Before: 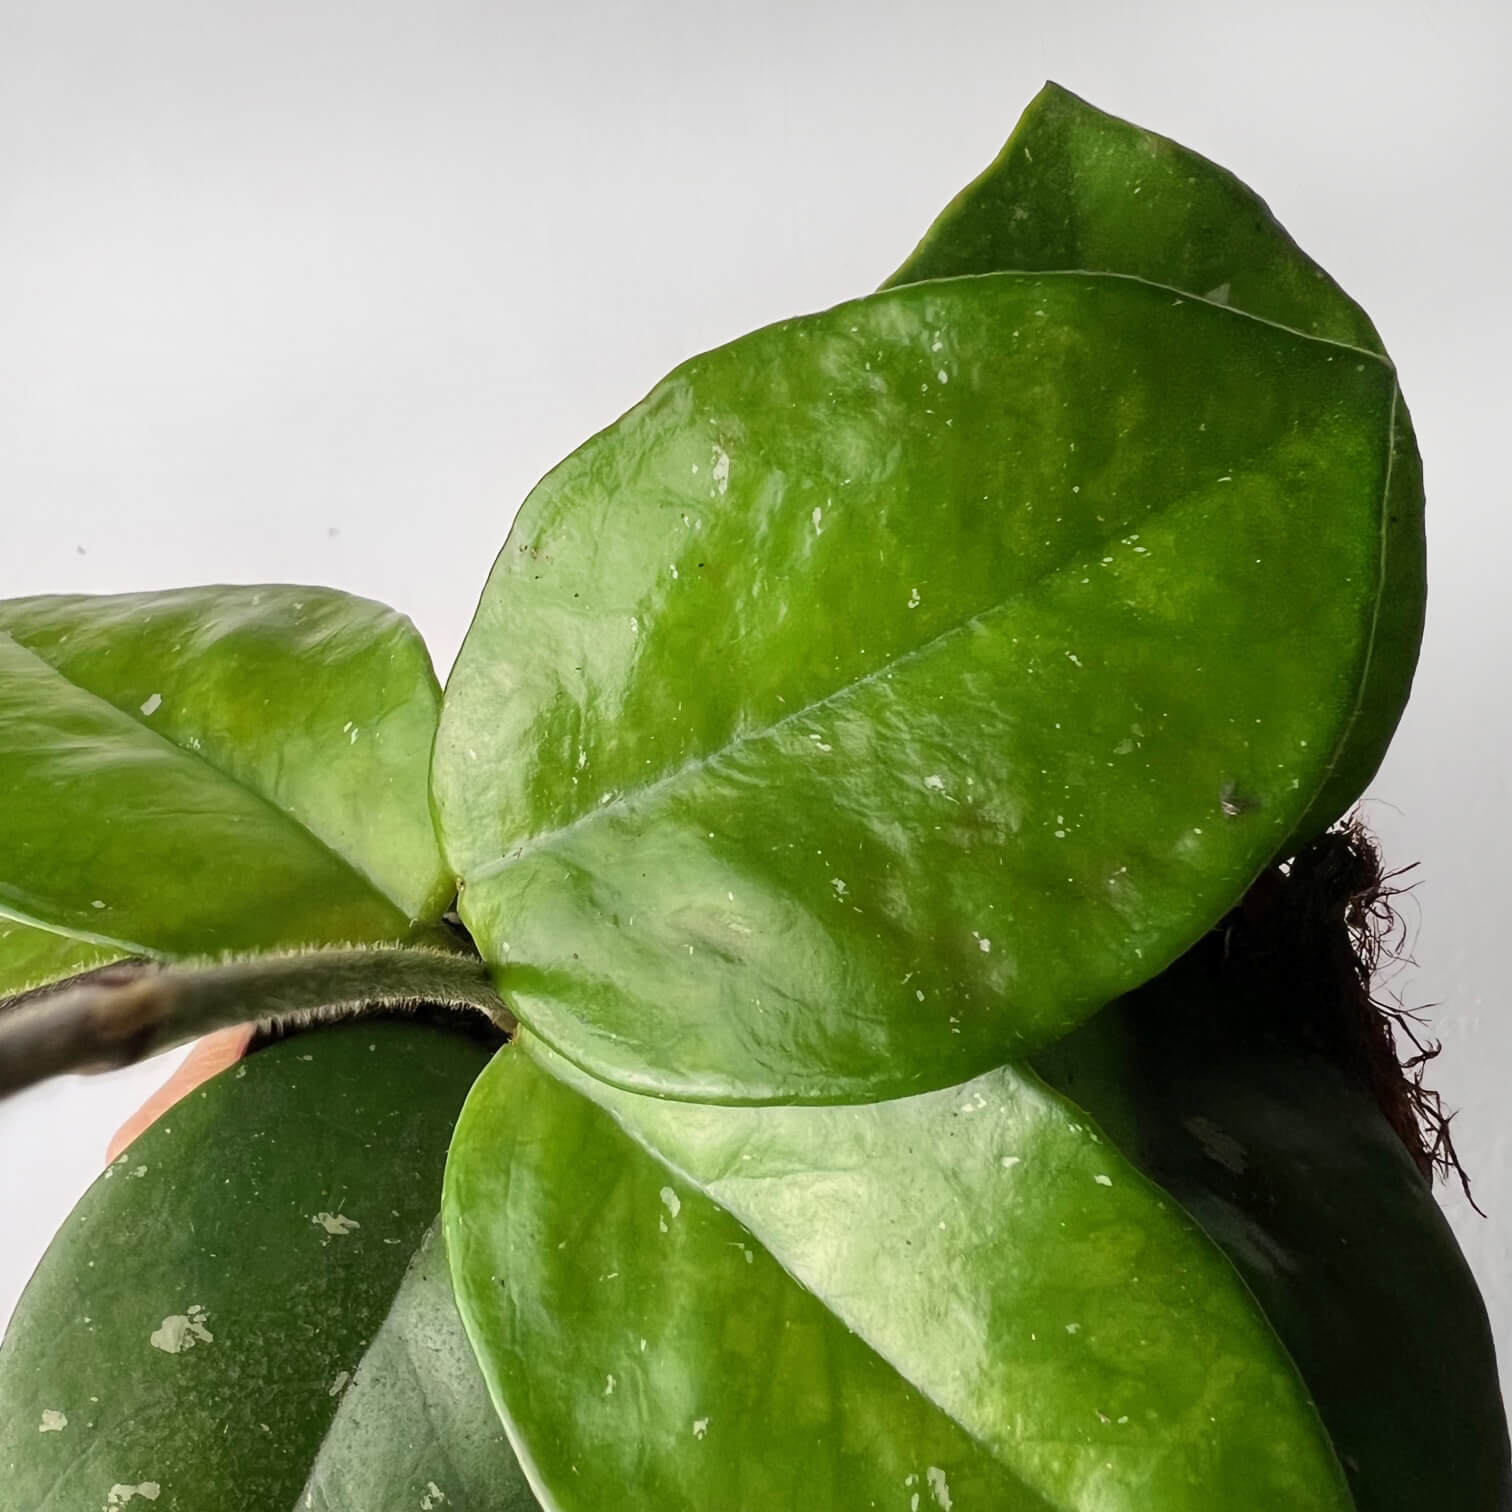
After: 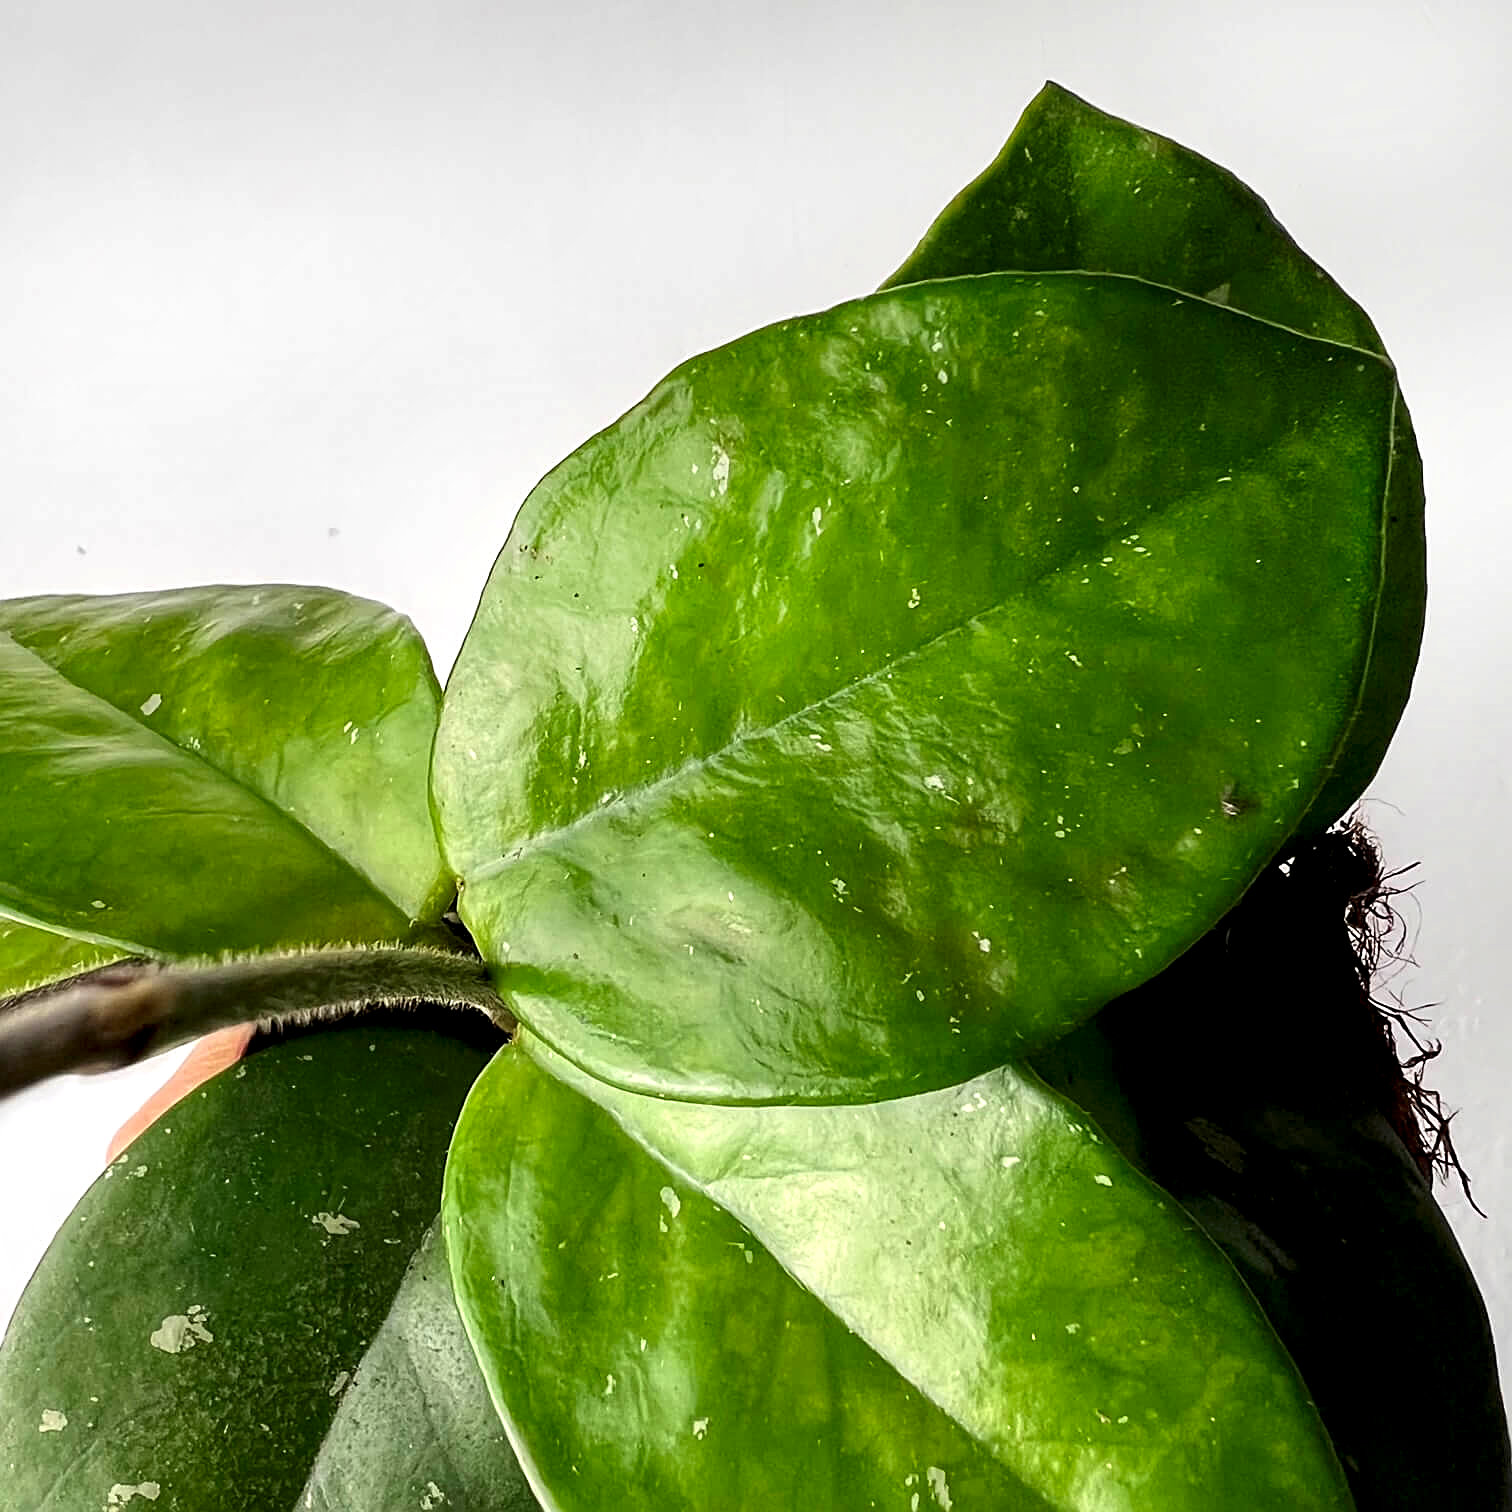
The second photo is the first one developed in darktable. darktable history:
exposure: exposure 0.078 EV, compensate highlight preservation false
sharpen: amount 0.6
contrast brightness saturation: contrast 0.08, saturation 0.2
local contrast: highlights 123%, shadows 126%, detail 140%, midtone range 0.254
